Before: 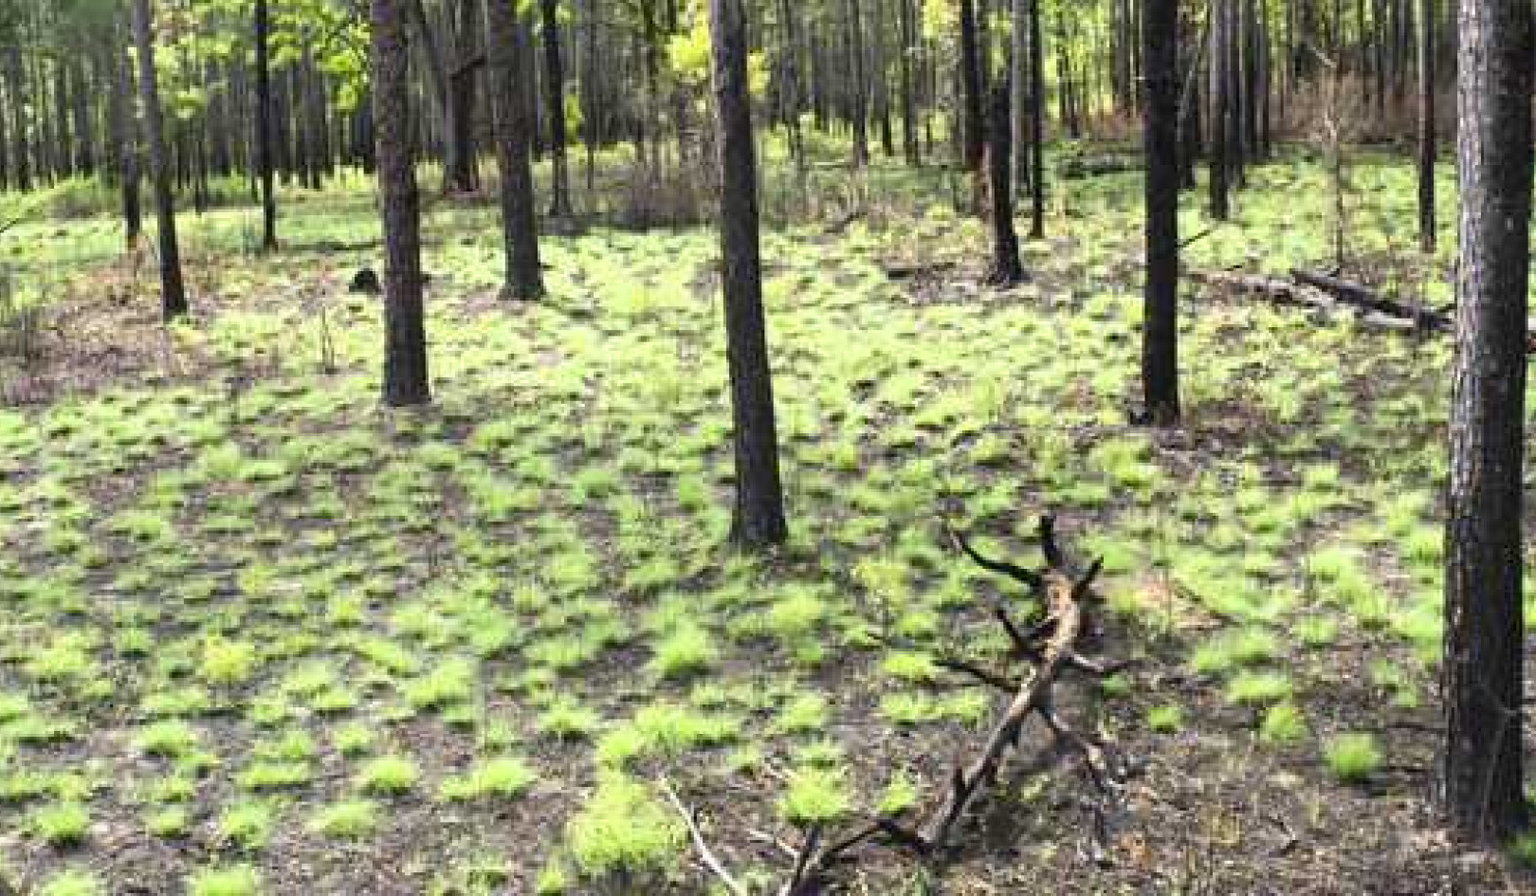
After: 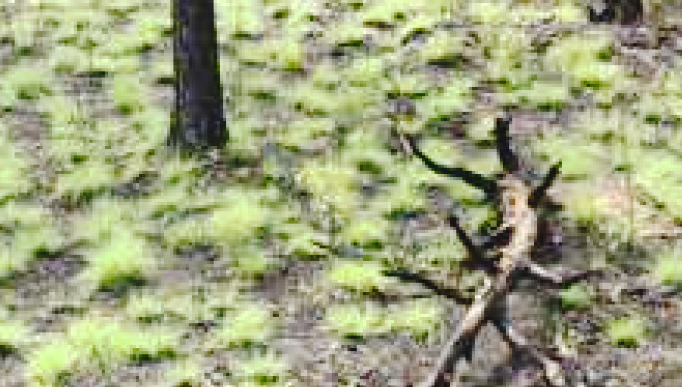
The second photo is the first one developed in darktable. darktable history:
tone curve: curves: ch0 [(0, 0) (0.003, 0.064) (0.011, 0.065) (0.025, 0.061) (0.044, 0.068) (0.069, 0.083) (0.1, 0.102) (0.136, 0.126) (0.177, 0.172) (0.224, 0.225) (0.277, 0.306) (0.335, 0.397) (0.399, 0.483) (0.468, 0.56) (0.543, 0.634) (0.623, 0.708) (0.709, 0.77) (0.801, 0.832) (0.898, 0.899) (1, 1)], preserve colors none
crop: left 37.221%, top 45.169%, right 20.63%, bottom 13.777%
